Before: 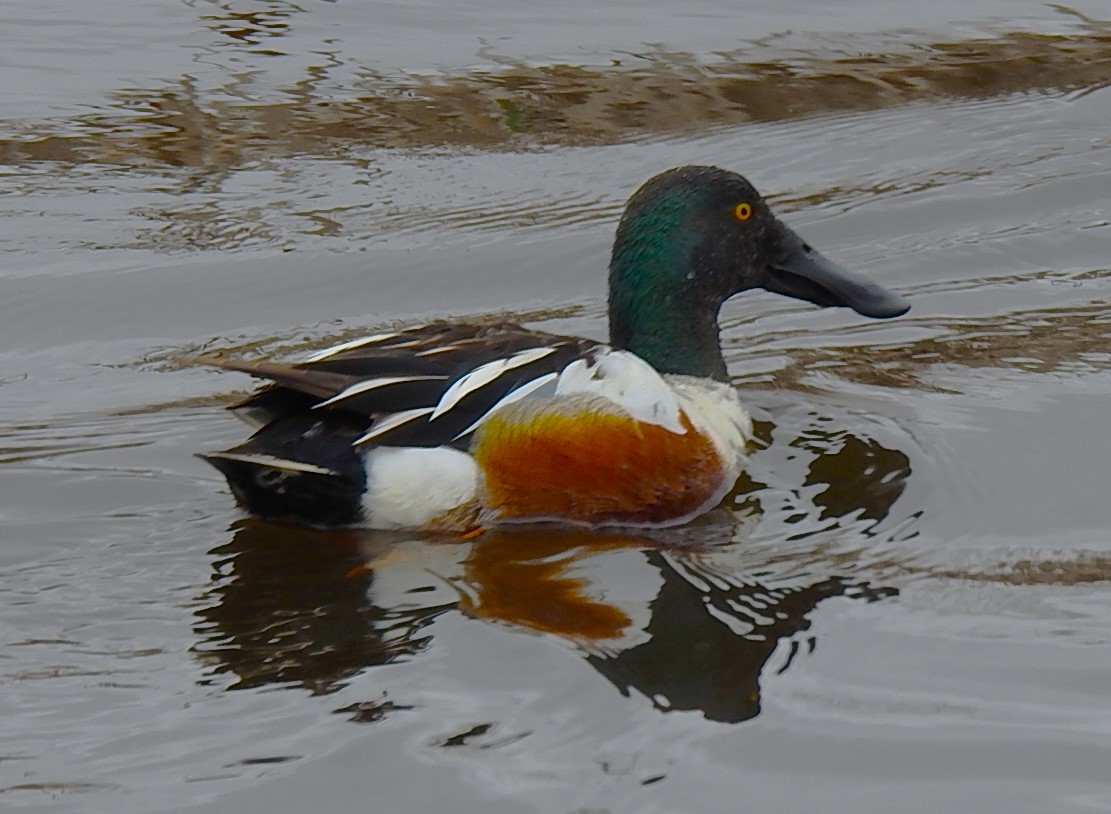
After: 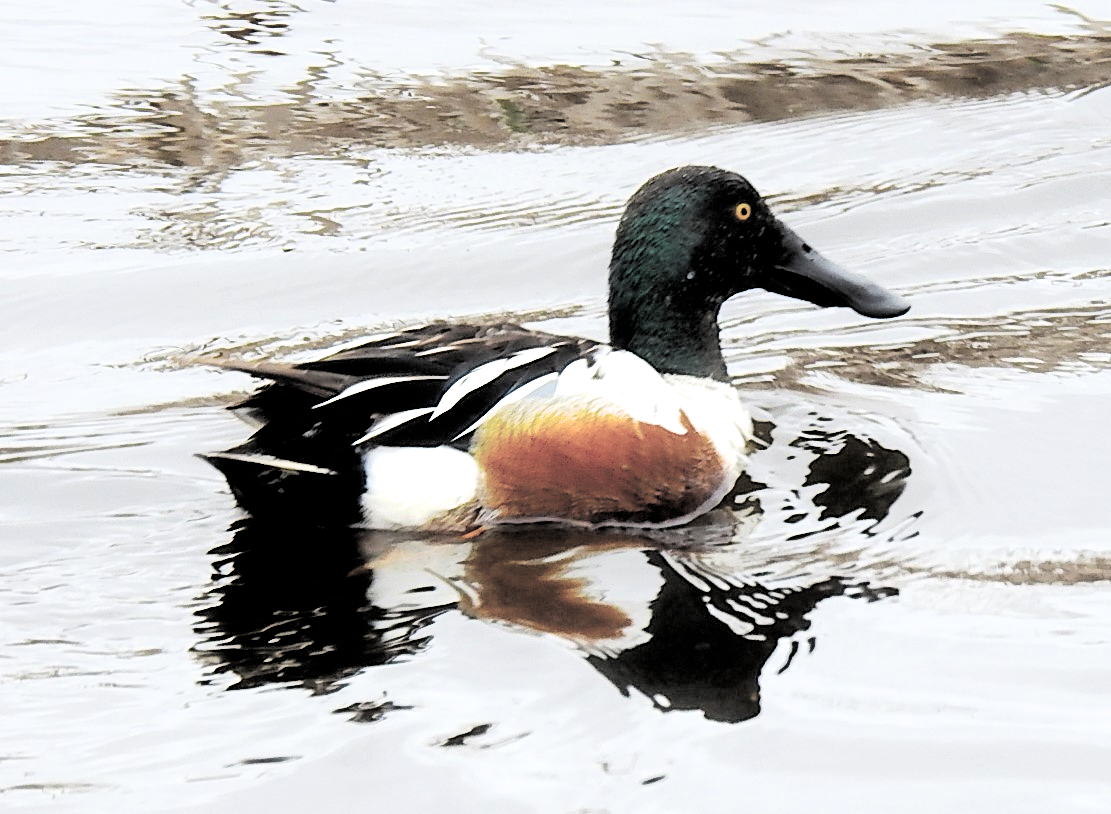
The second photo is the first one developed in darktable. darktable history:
exposure: black level correction -0.042, exposure 0.063 EV, compensate highlight preservation false
filmic rgb: black relative exposure -1.12 EV, white relative exposure 2.09 EV, hardness 1.51, contrast 2.237
tone equalizer: -8 EV -1.08 EV, -7 EV -1.04 EV, -6 EV -0.839 EV, -5 EV -0.547 EV, -3 EV 0.556 EV, -2 EV 0.859 EV, -1 EV 0.994 EV, +0 EV 1.05 EV
